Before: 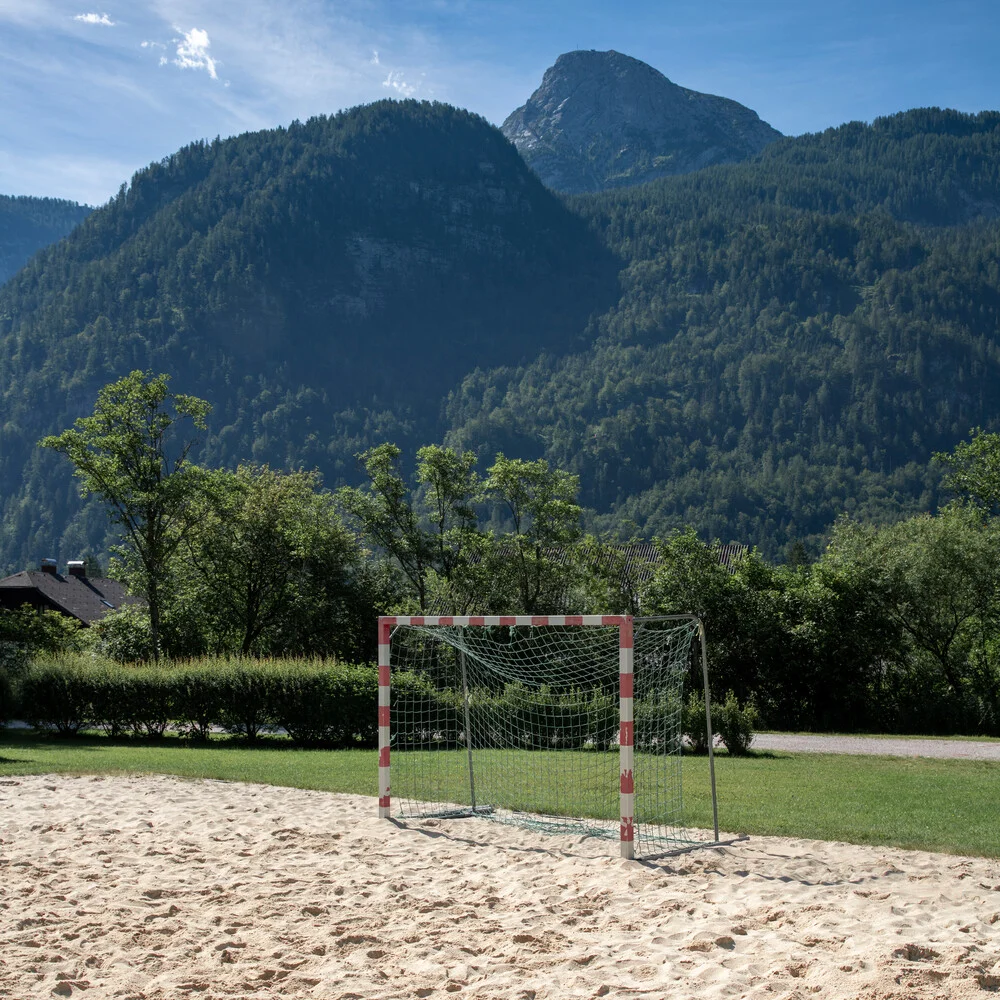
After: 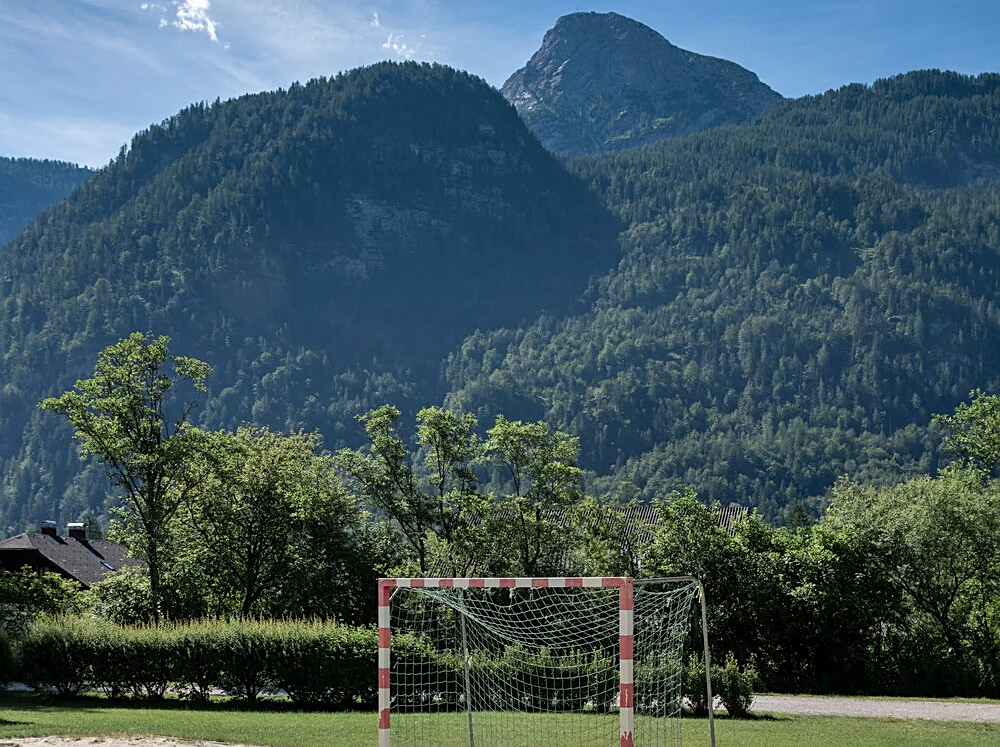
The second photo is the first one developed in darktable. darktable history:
sharpen: on, module defaults
shadows and highlights: soften with gaussian
crop: top 3.819%, bottom 21.47%
